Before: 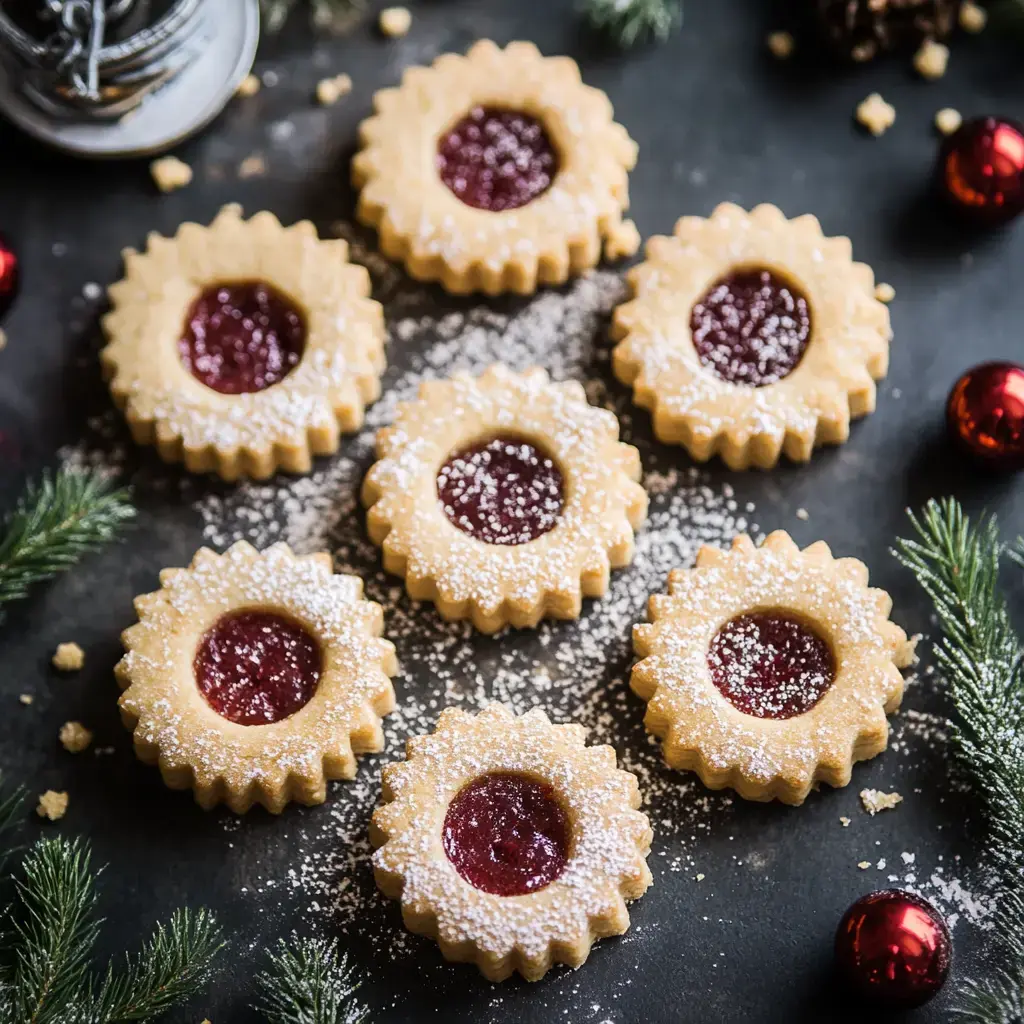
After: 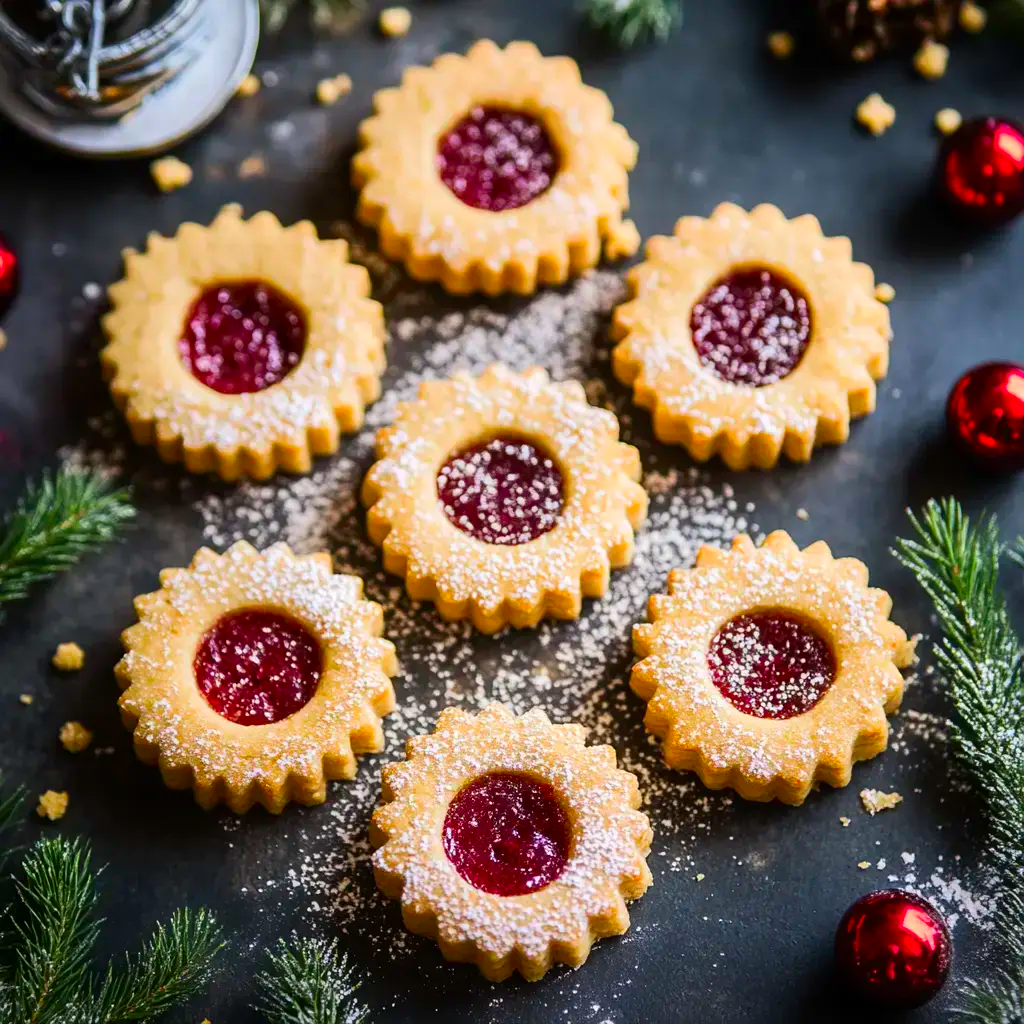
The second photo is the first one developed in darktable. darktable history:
color correction: highlights b* 0.065, saturation 1.79
